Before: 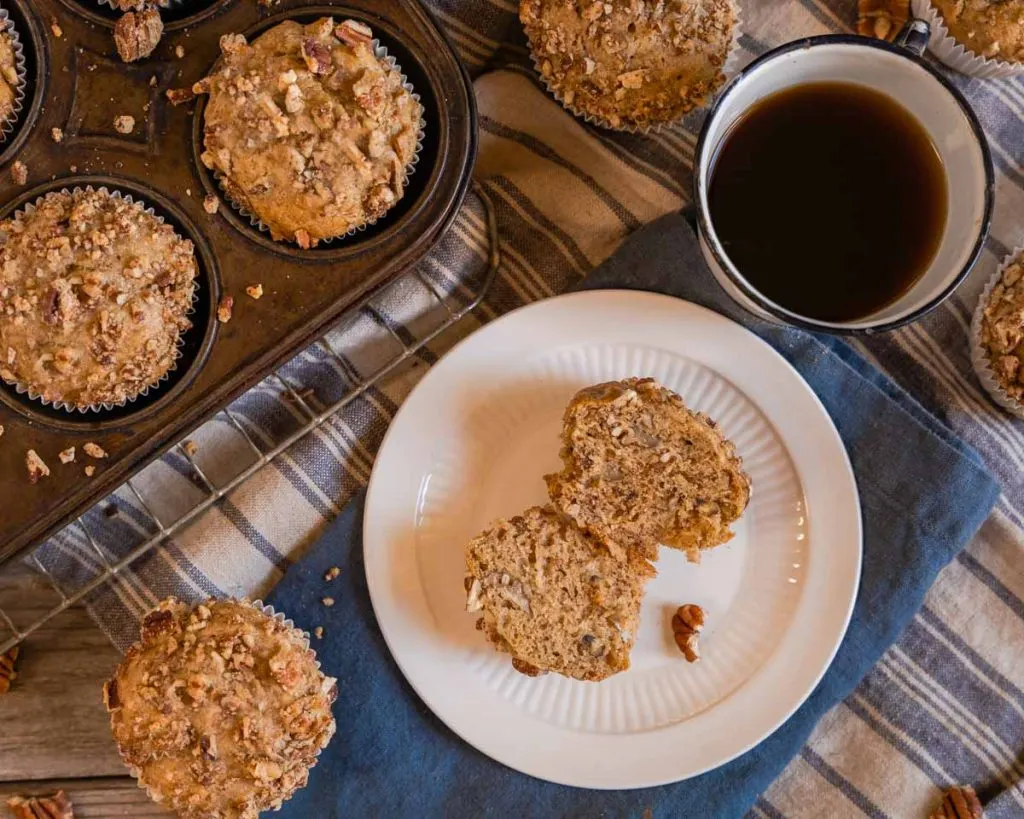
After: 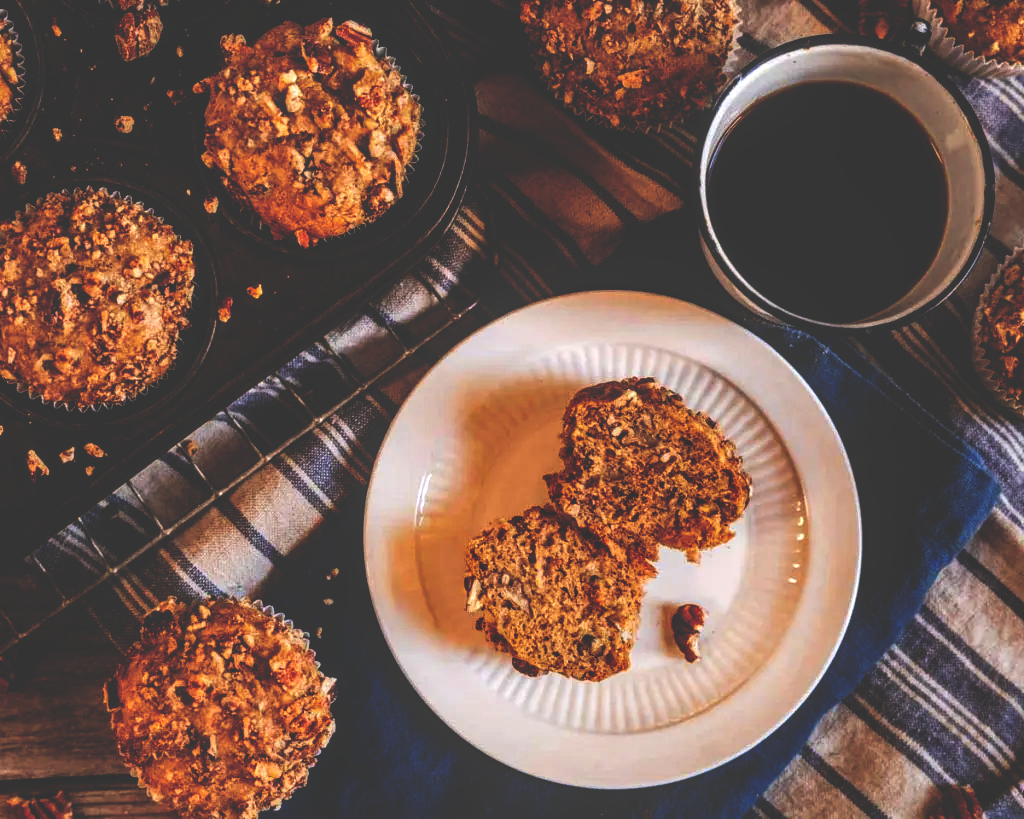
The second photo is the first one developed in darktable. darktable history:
base curve: curves: ch0 [(0, 0.036) (0.083, 0.04) (0.804, 1)], preserve colors none
local contrast: on, module defaults
white balance: emerald 1
